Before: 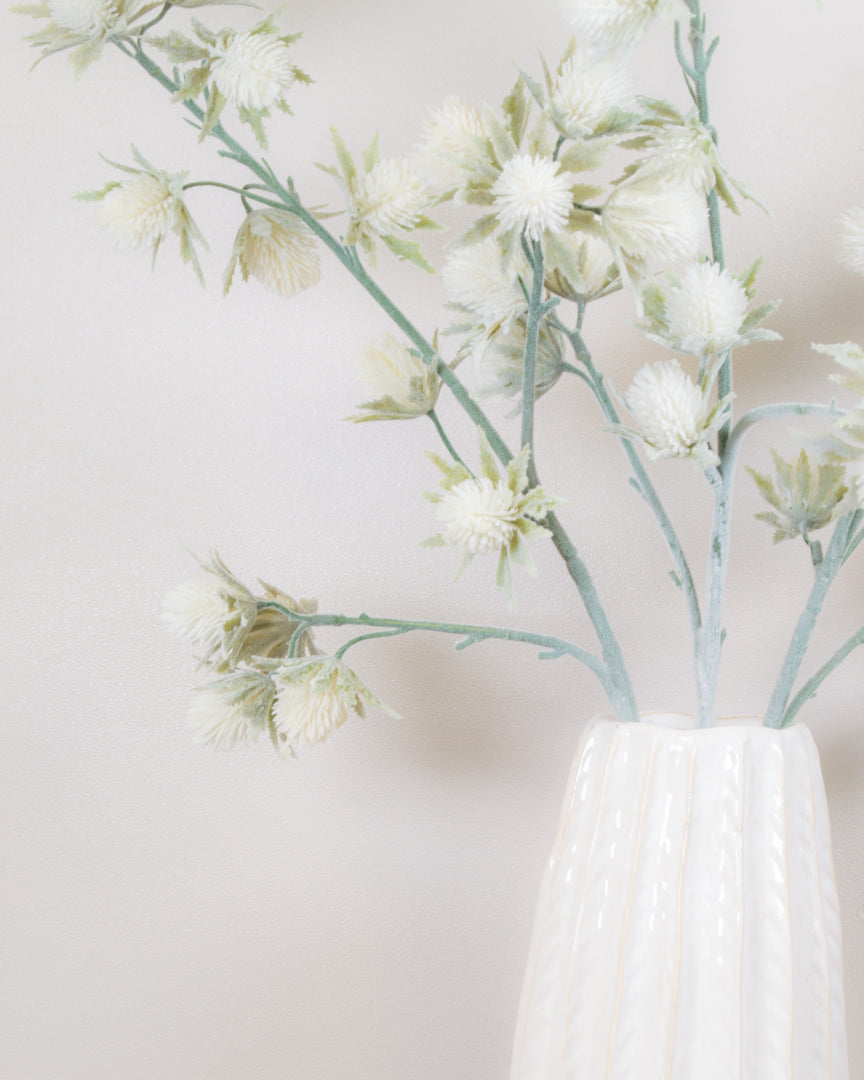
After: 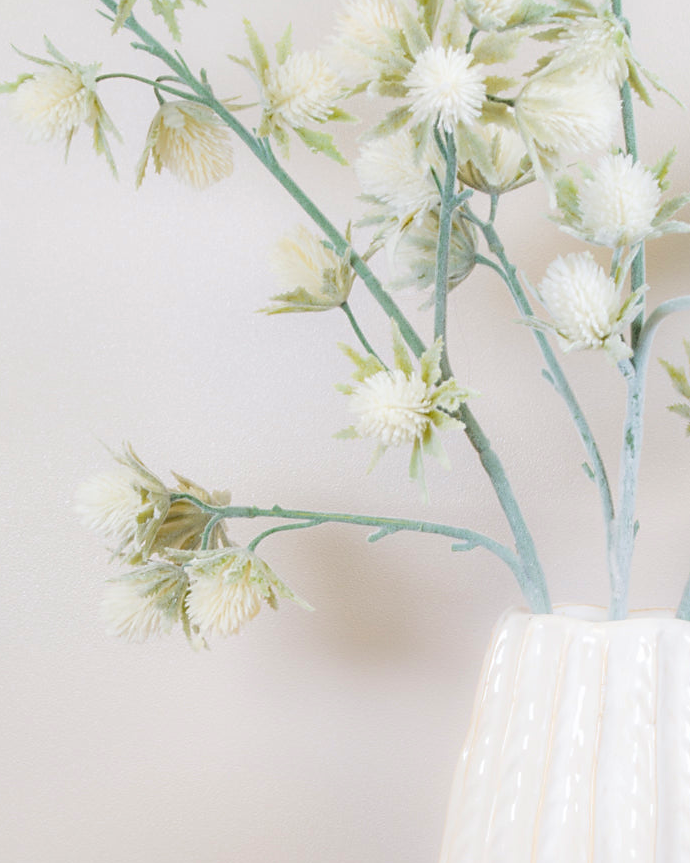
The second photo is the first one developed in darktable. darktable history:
crop and rotate: left 10.071%, top 10.071%, right 10.02%, bottom 10.02%
sharpen: radius 1.864, amount 0.398, threshold 1.271
color balance rgb: perceptual saturation grading › global saturation 20%, global vibrance 20%
